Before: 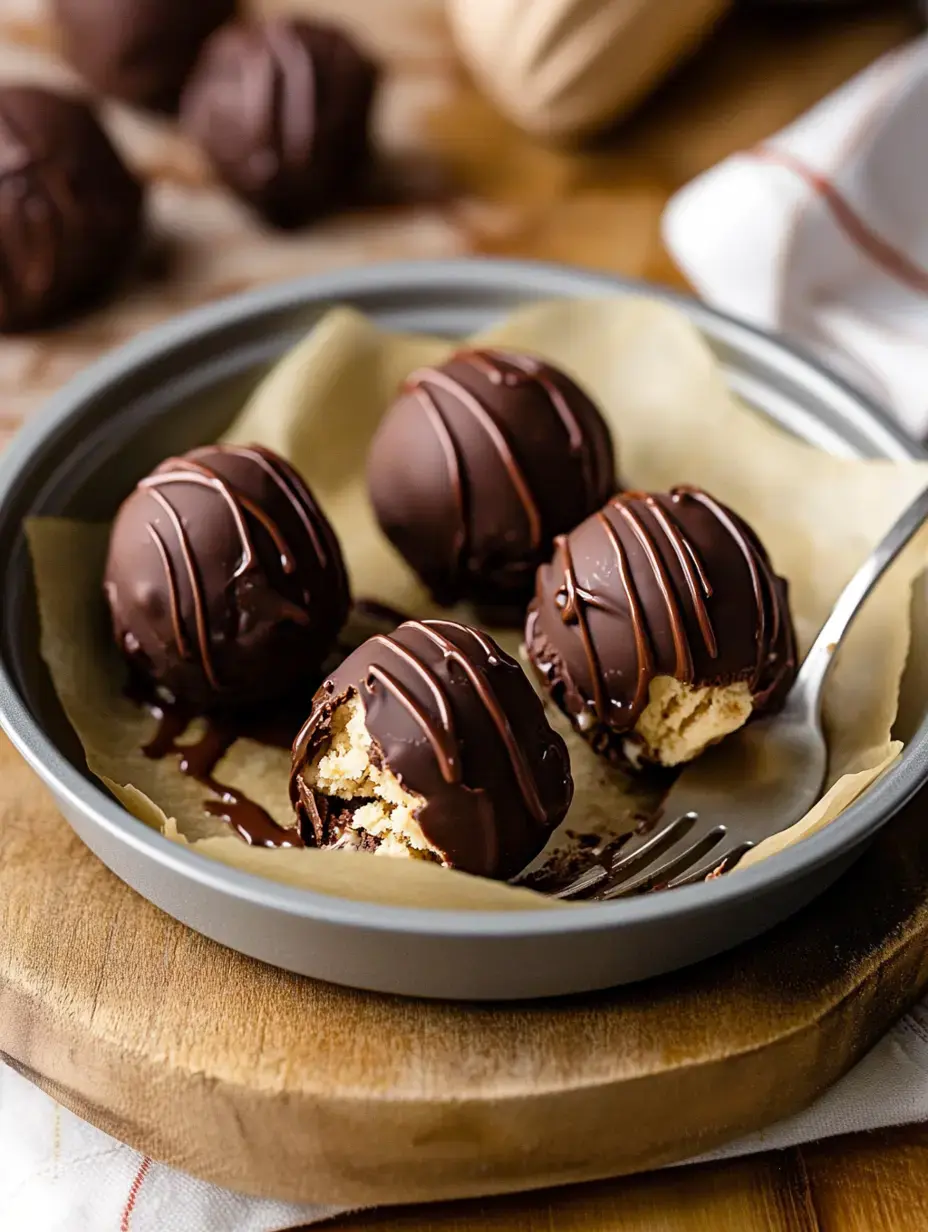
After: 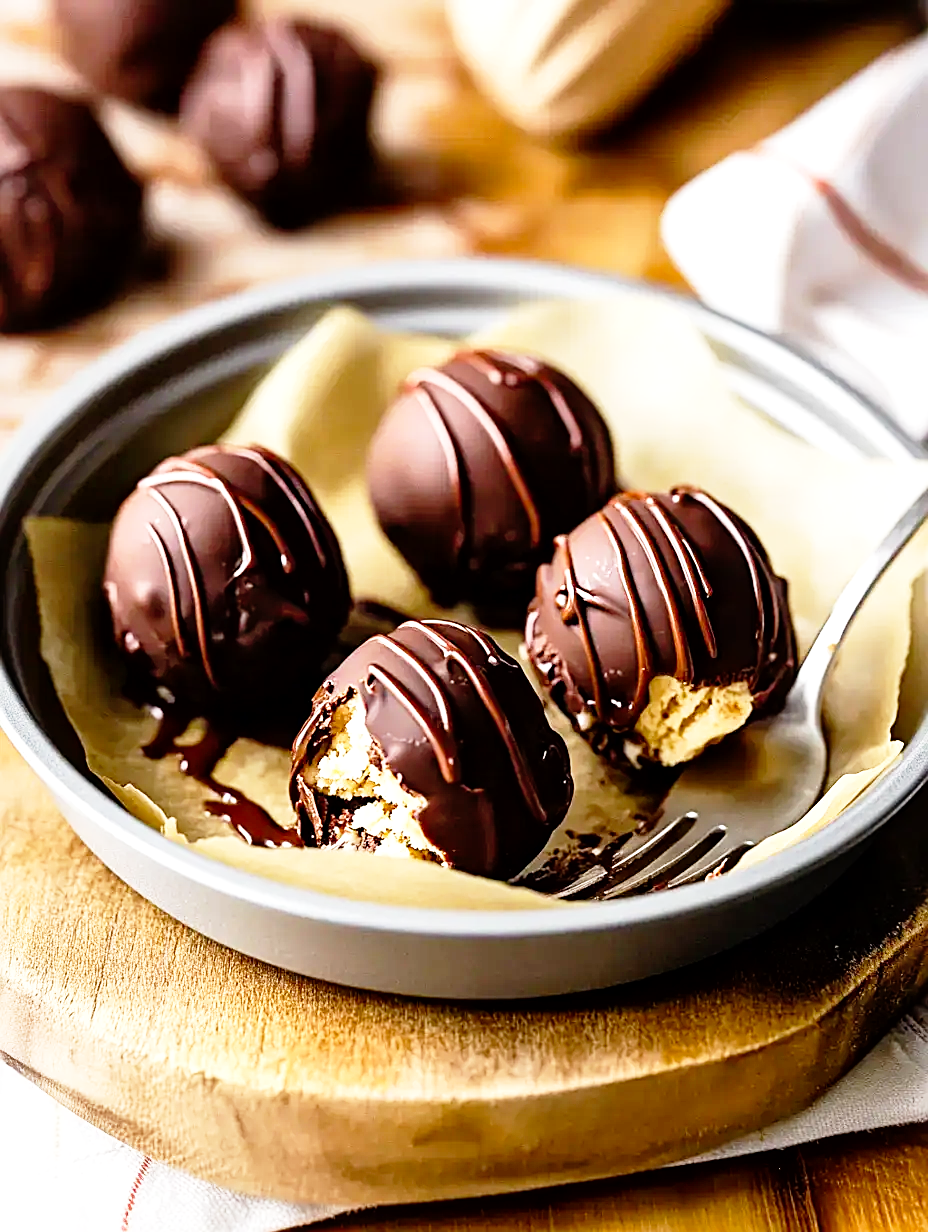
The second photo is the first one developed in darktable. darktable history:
base curve: curves: ch0 [(0, 0) (0.012, 0.01) (0.073, 0.168) (0.31, 0.711) (0.645, 0.957) (1, 1)], preserve colors none
sharpen: on, module defaults
local contrast: mode bilateral grid, contrast 26, coarseness 50, detail 123%, midtone range 0.2
